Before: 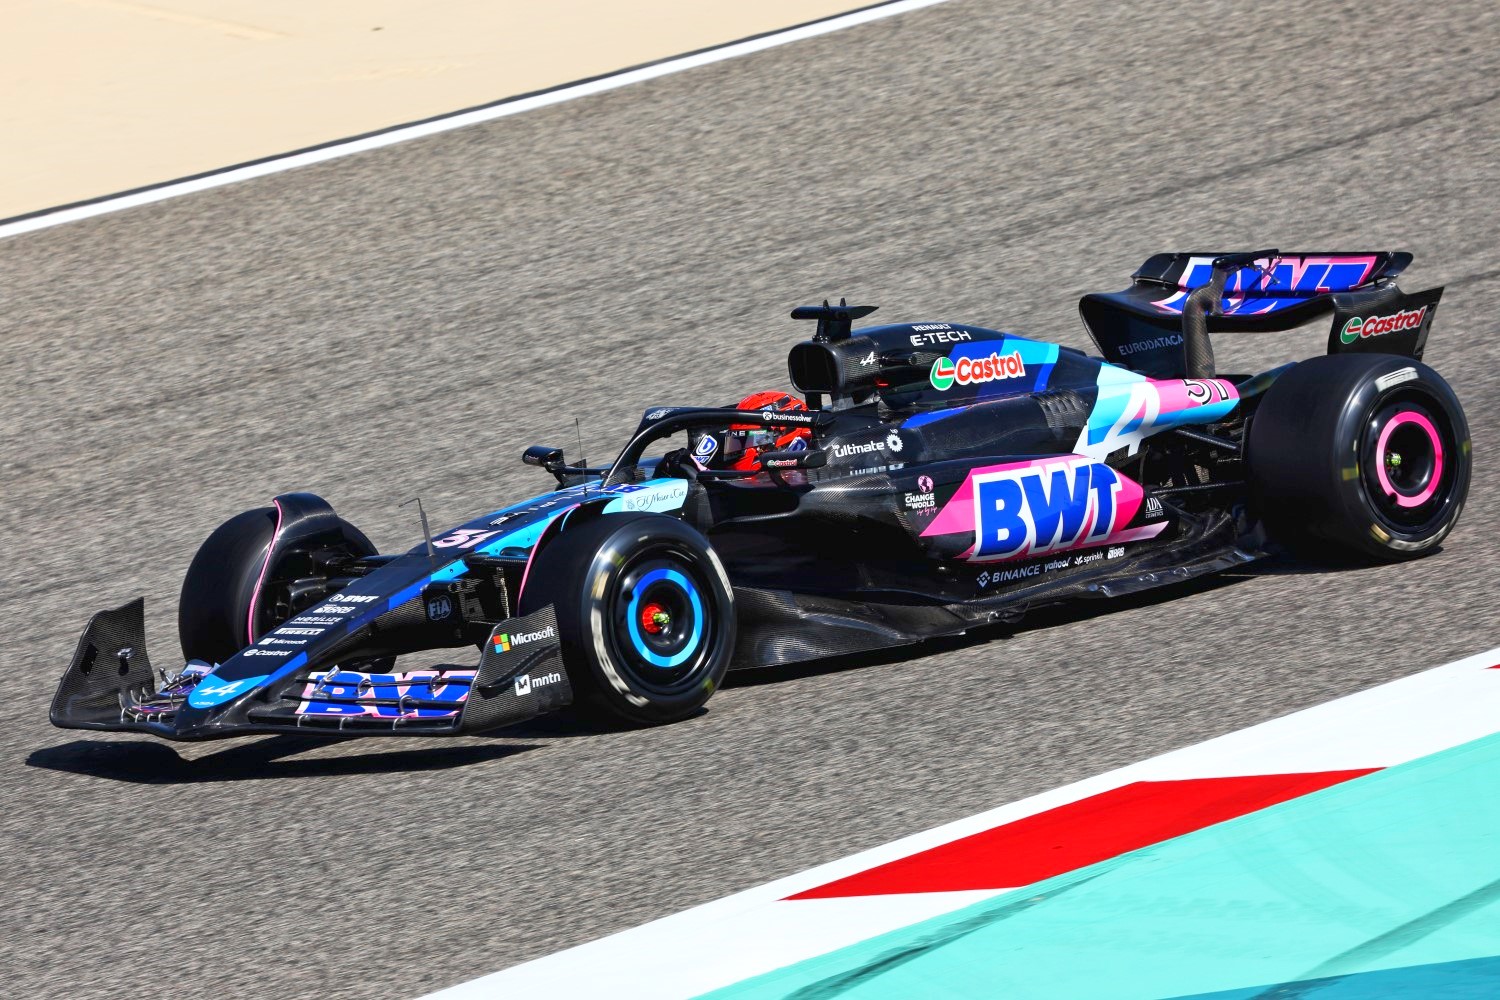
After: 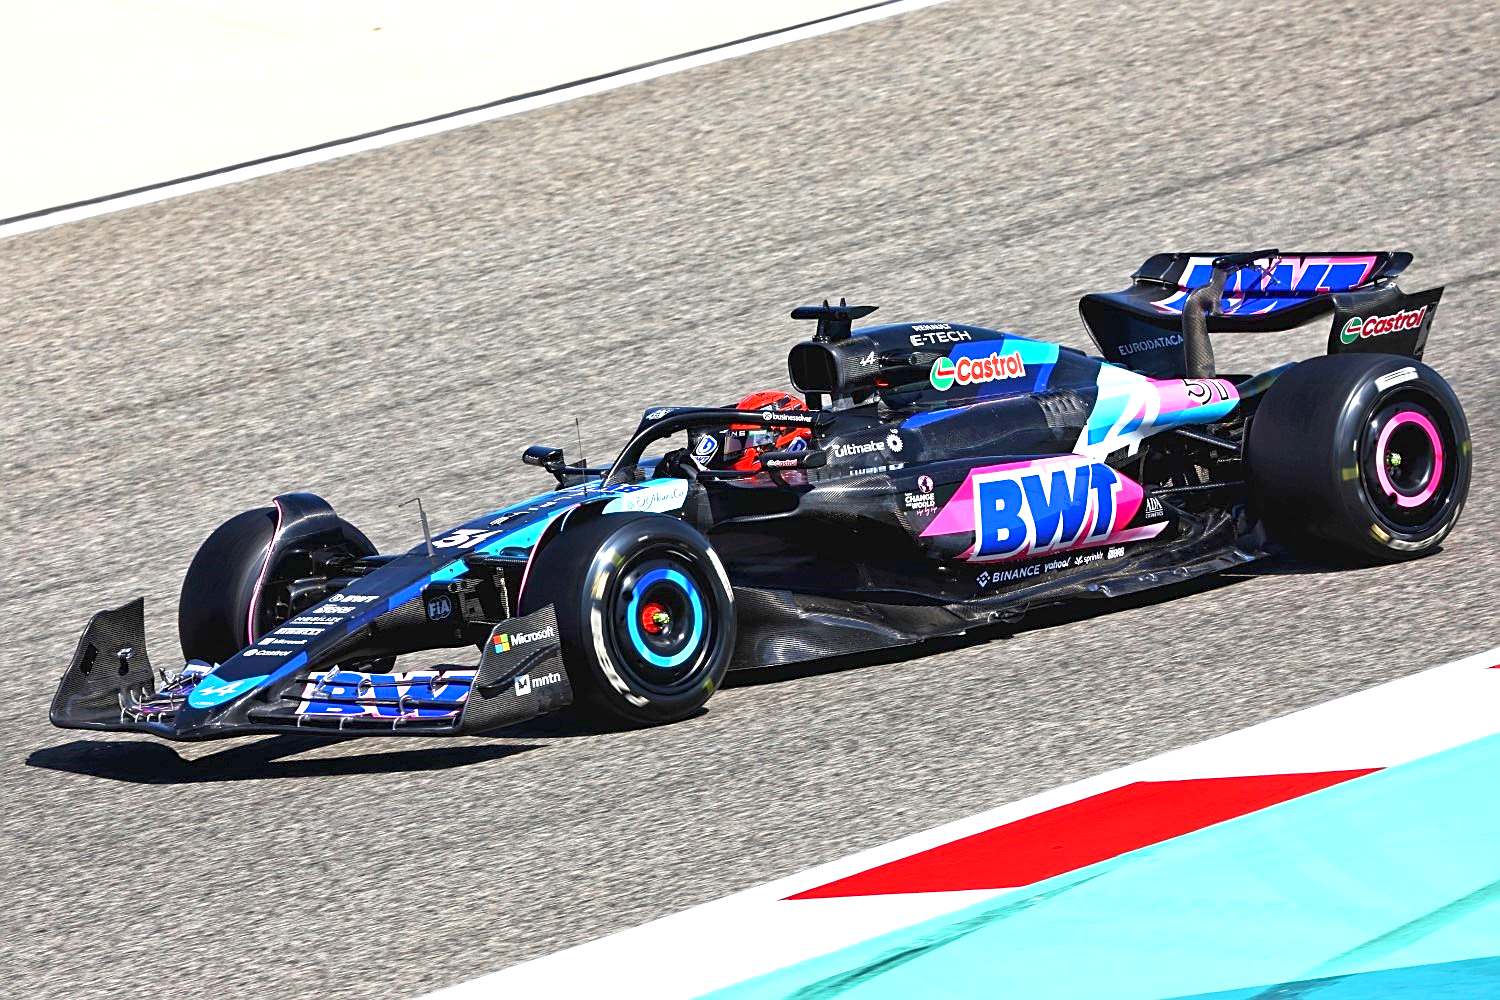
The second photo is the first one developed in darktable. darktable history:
sharpen: on, module defaults
exposure: exposure 0.661 EV, compensate highlight preservation false
